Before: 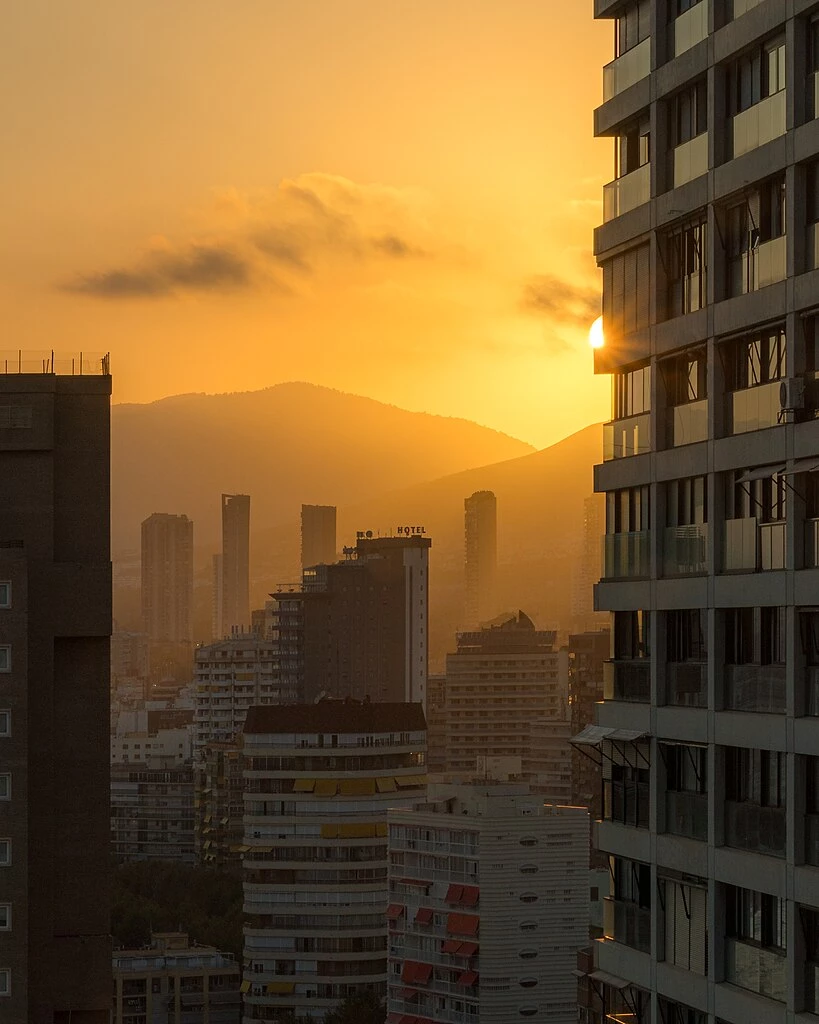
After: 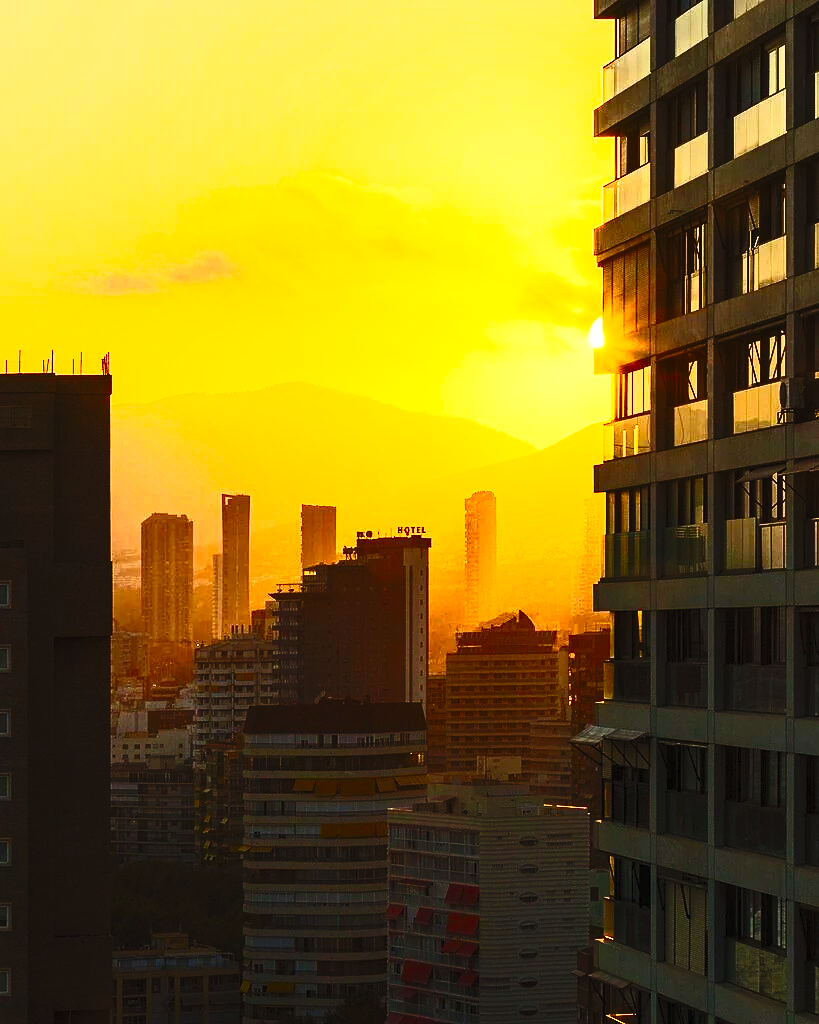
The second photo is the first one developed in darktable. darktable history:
contrast brightness saturation: contrast 0.83, brightness 0.59, saturation 0.59
base curve: curves: ch0 [(0, 0) (0.036, 0.025) (0.121, 0.166) (0.206, 0.329) (0.605, 0.79) (1, 1)], preserve colors none
